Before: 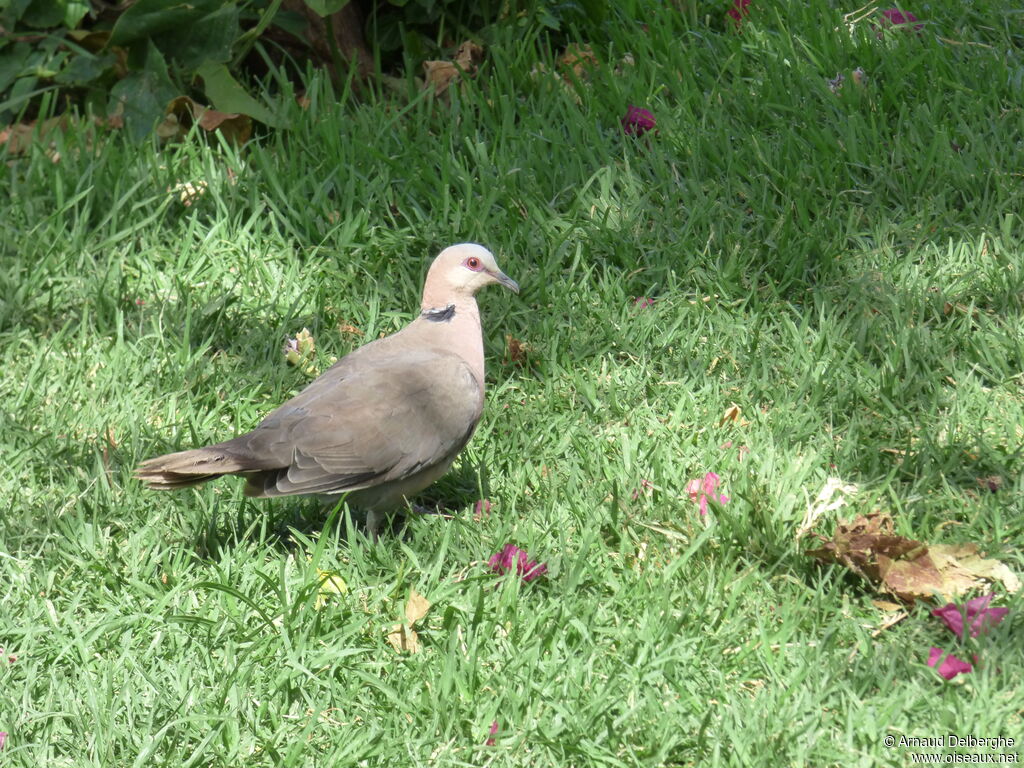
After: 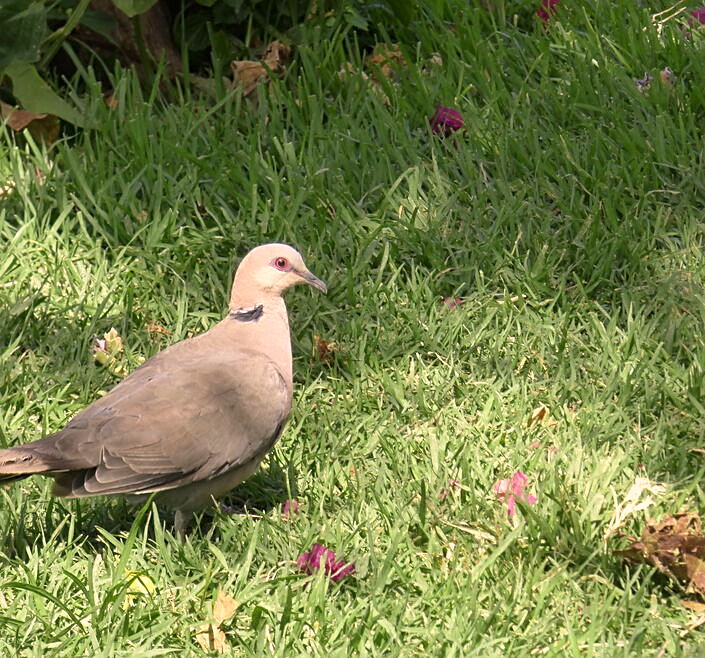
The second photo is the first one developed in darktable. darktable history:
color correction: highlights a* 11.54, highlights b* 12.05
sharpen: on, module defaults
crop: left 18.78%, right 12.338%, bottom 14.313%
